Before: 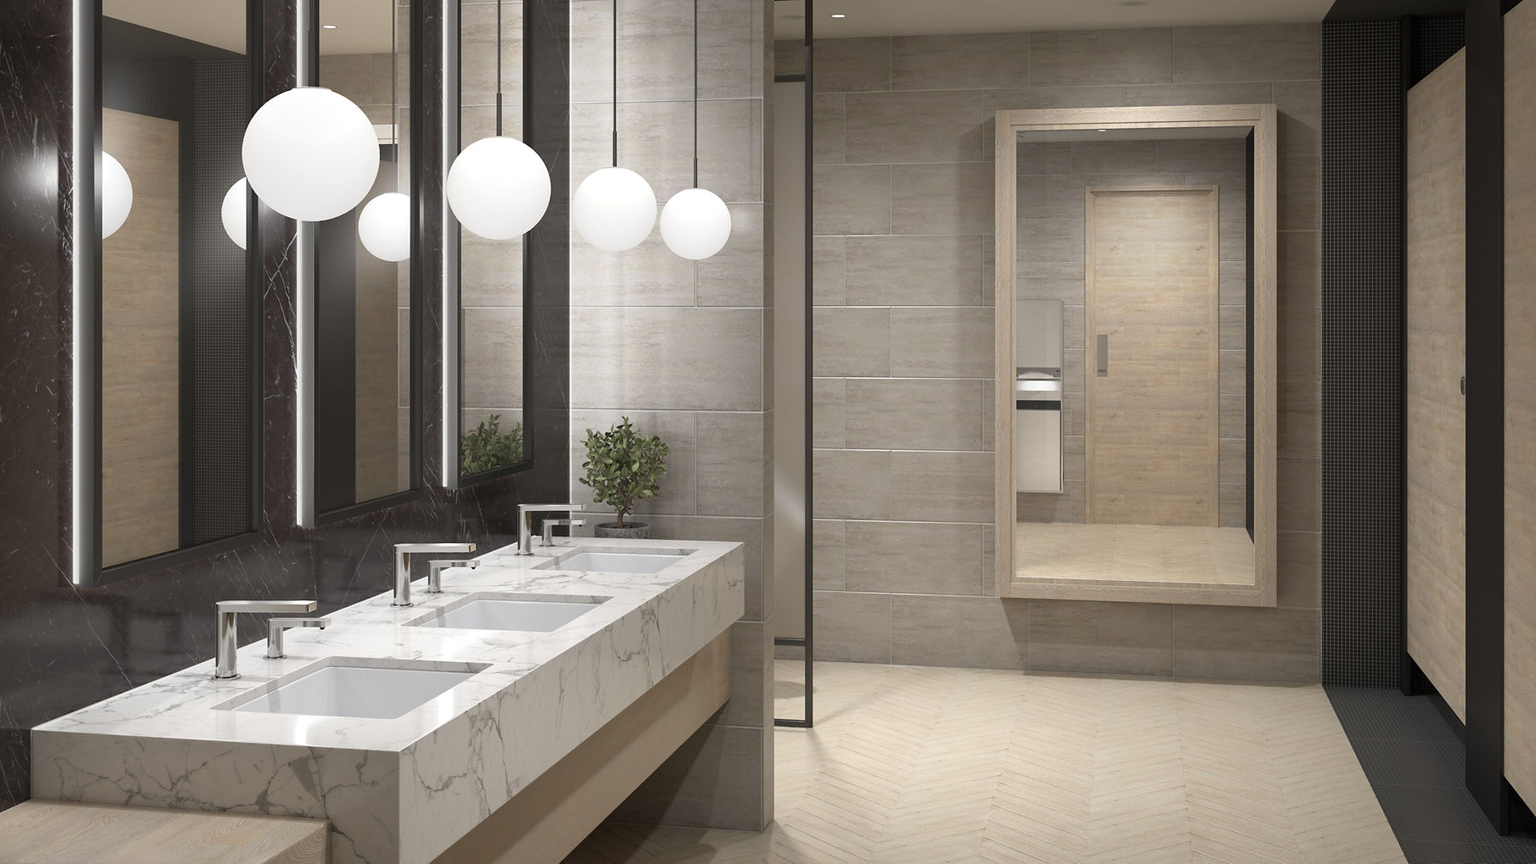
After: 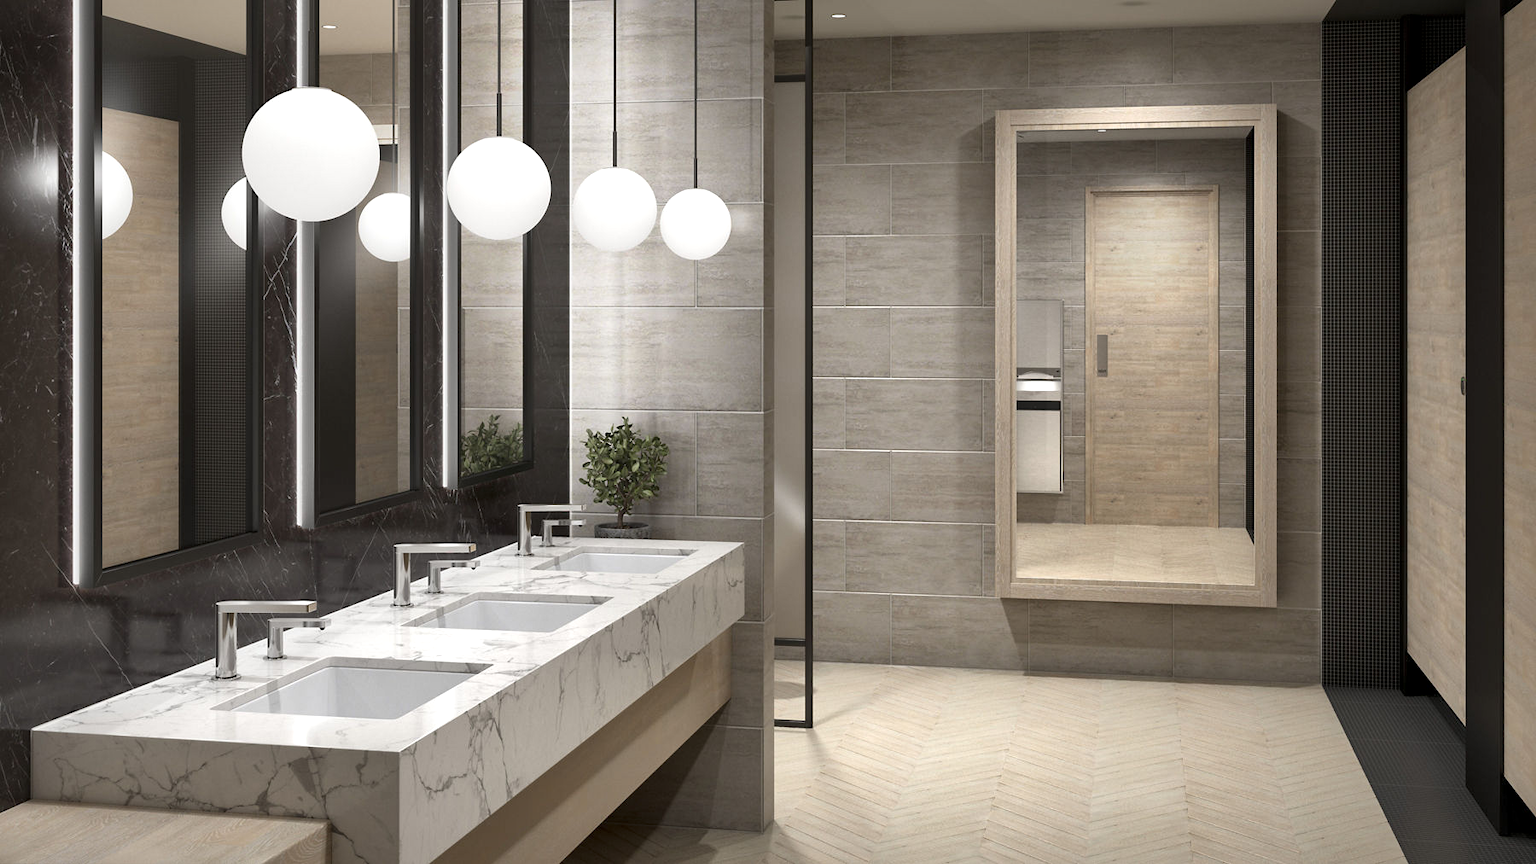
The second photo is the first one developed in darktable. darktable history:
white balance: red 1, blue 1
local contrast: mode bilateral grid, contrast 25, coarseness 60, detail 151%, midtone range 0.2
